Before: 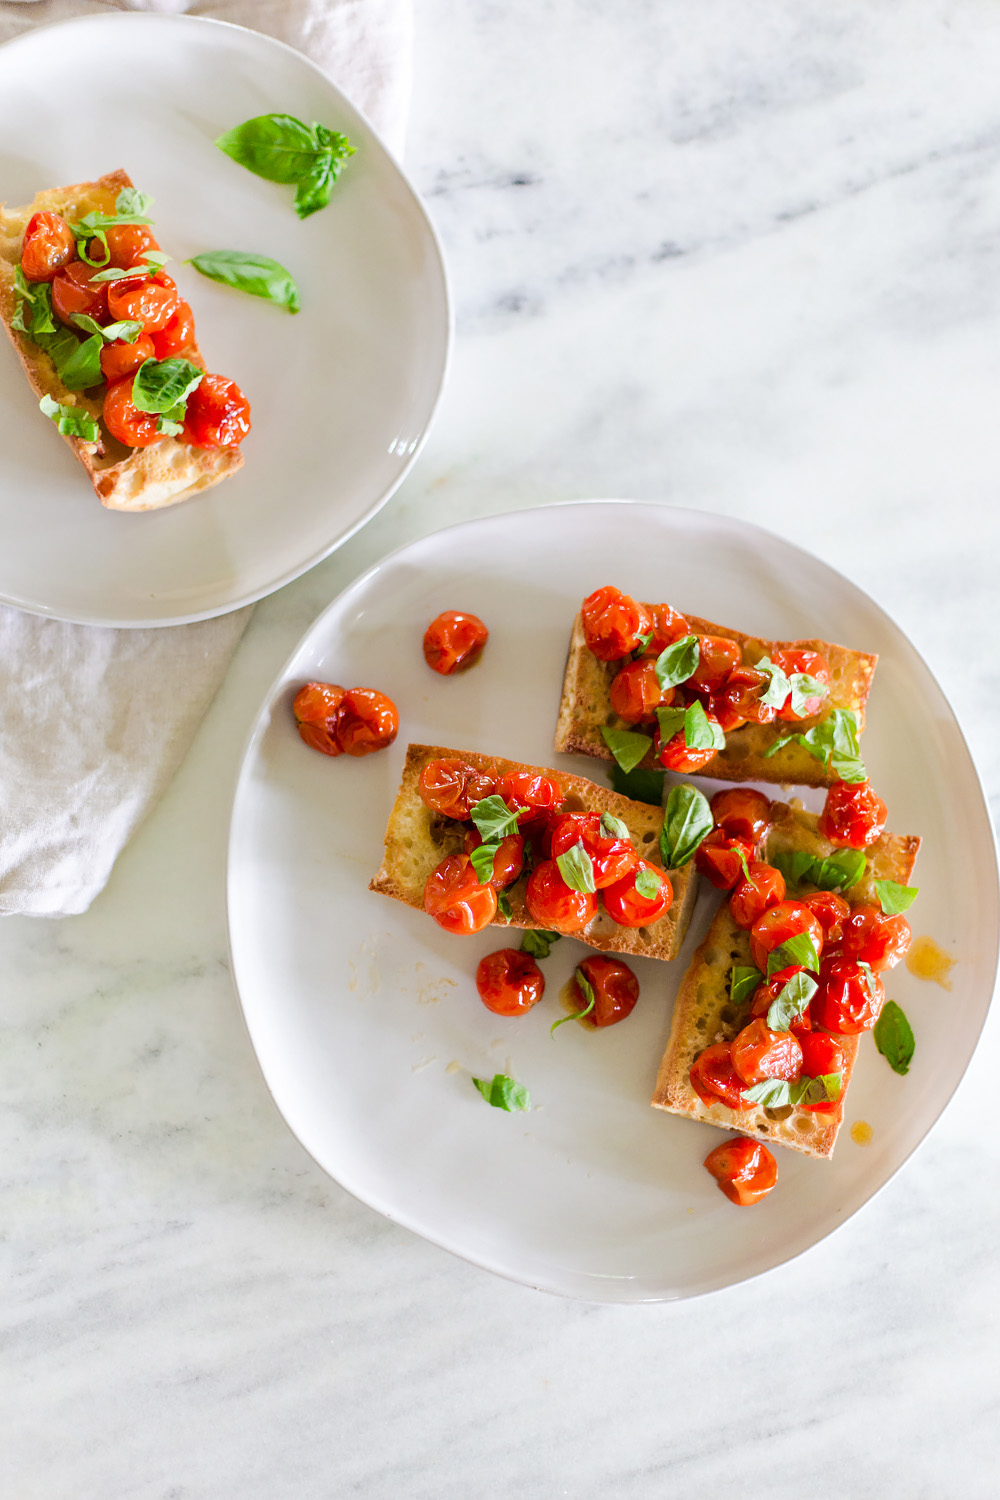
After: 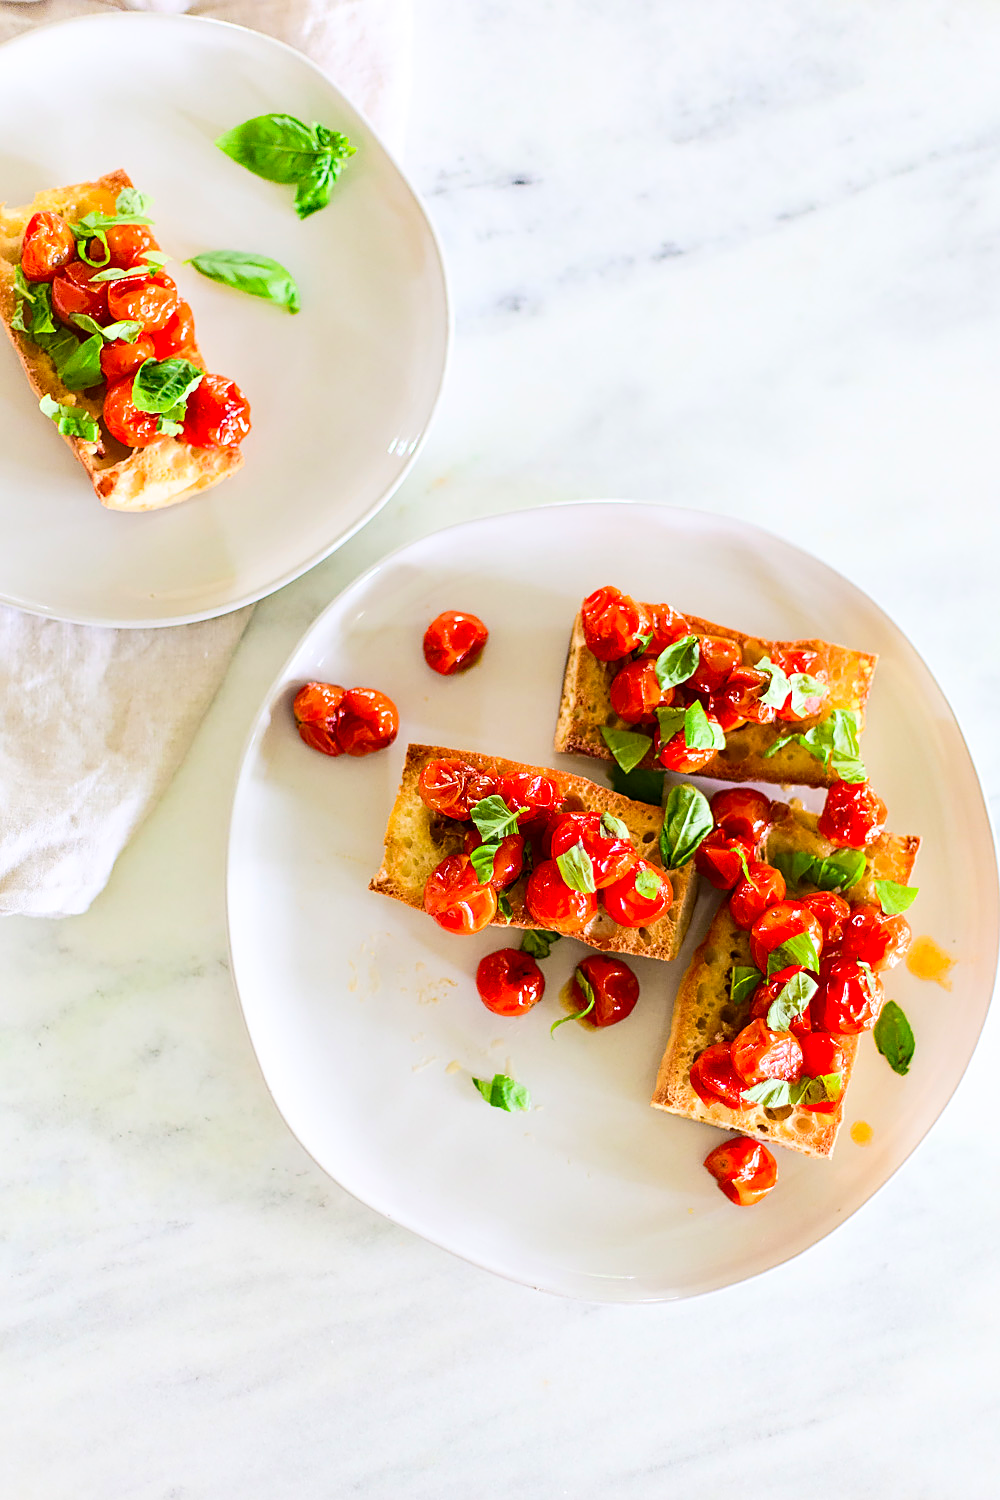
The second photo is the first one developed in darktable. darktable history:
sharpen: on, module defaults
contrast brightness saturation: contrast 0.234, brightness 0.109, saturation 0.29
